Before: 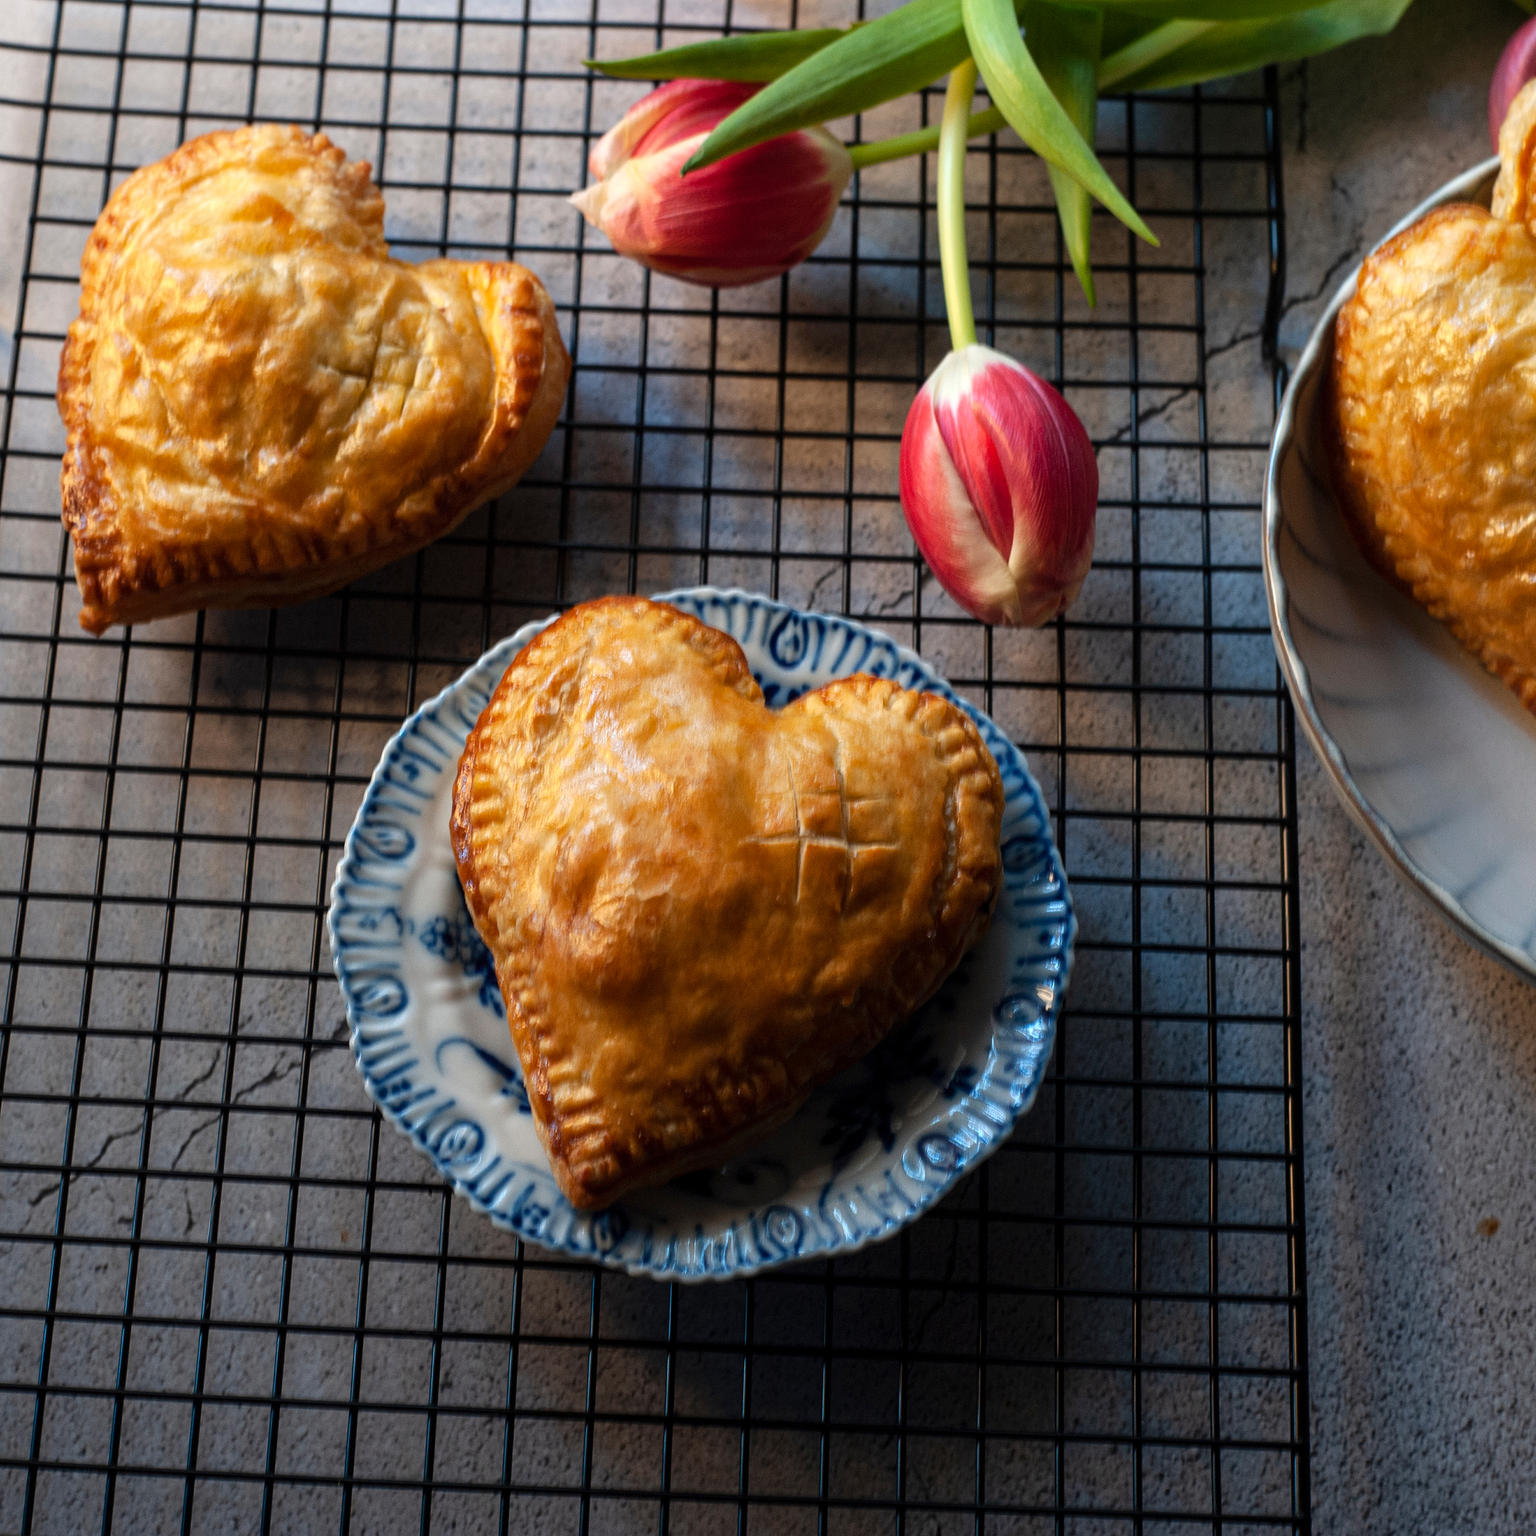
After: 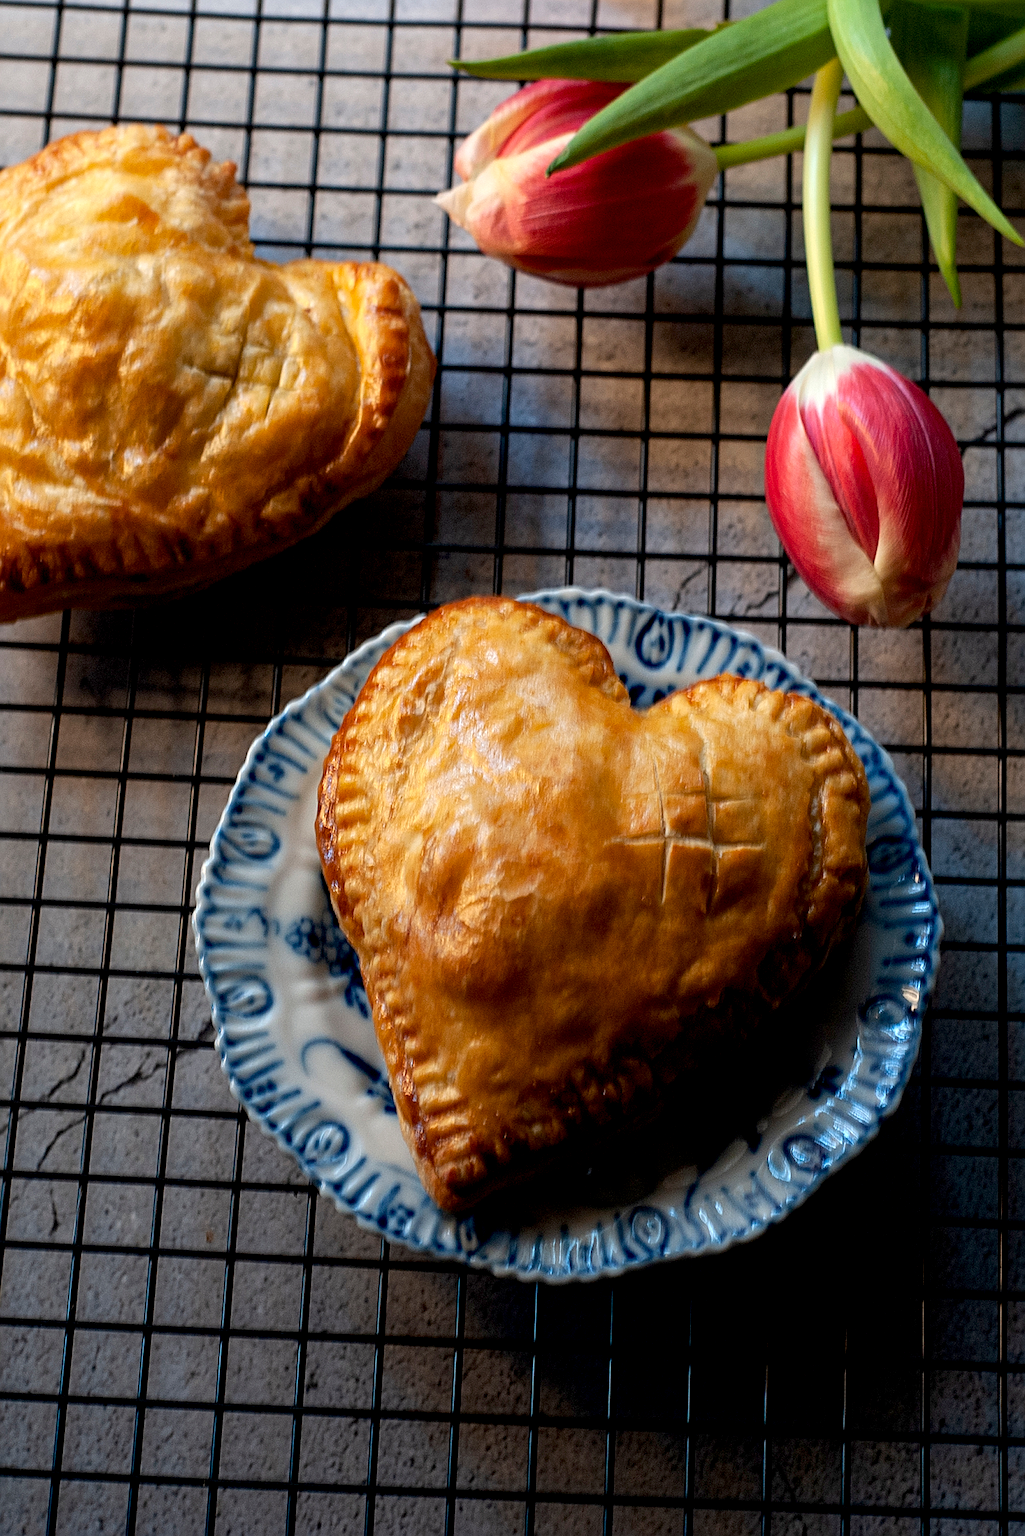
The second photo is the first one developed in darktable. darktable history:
crop and rotate: left 8.798%, right 24.476%
sharpen: on, module defaults
exposure: black level correction 0.007, compensate exposure bias true, compensate highlight preservation false
